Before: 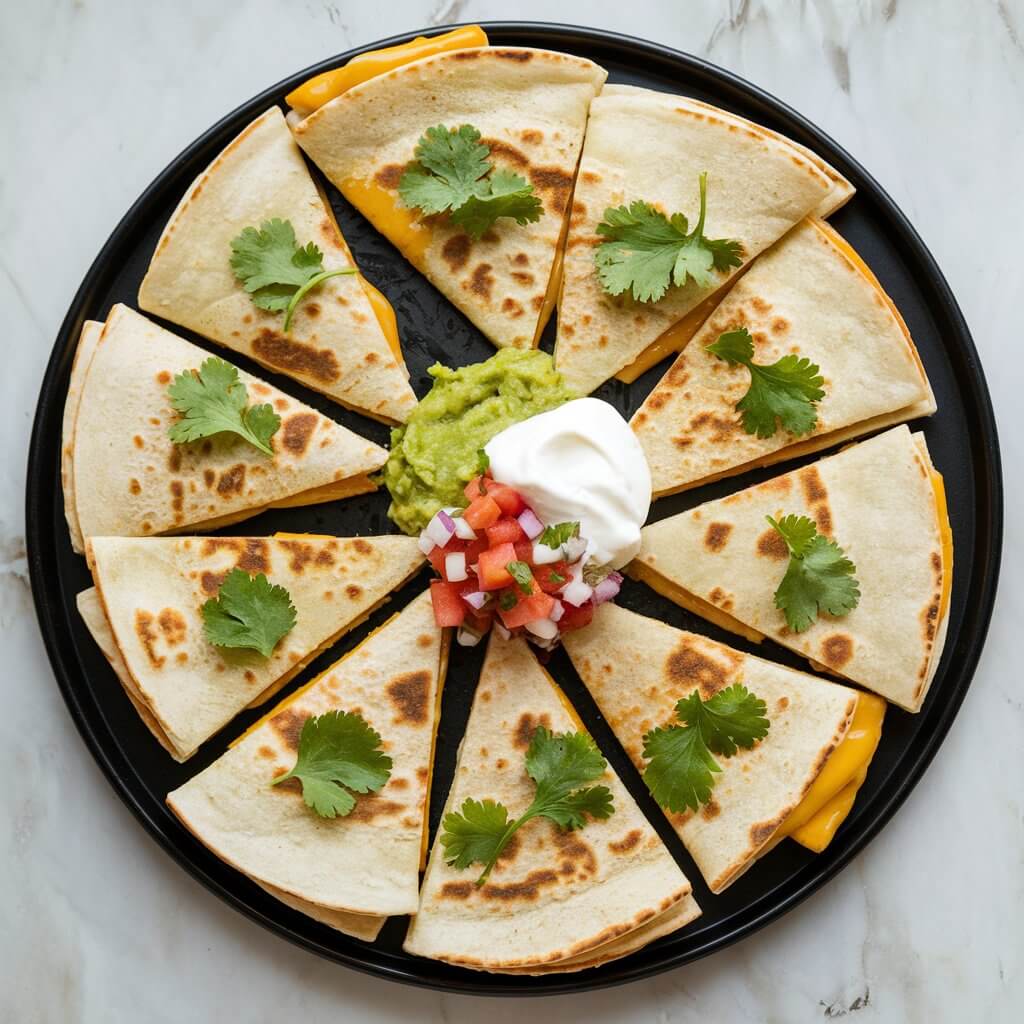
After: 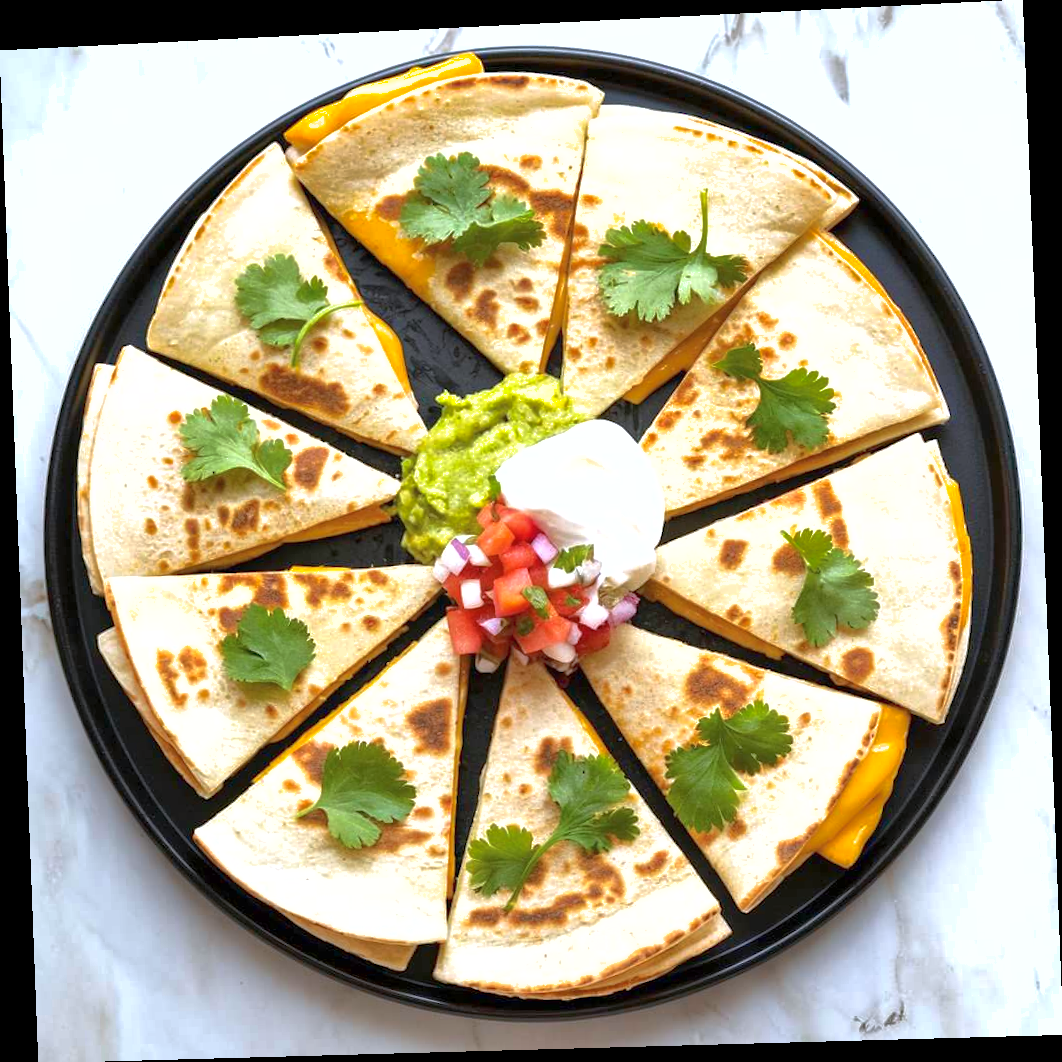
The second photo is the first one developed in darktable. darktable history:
shadows and highlights: on, module defaults
exposure: exposure 0.74 EV, compensate highlight preservation false
color zones: curves: ch0 [(0.25, 0.5) (0.423, 0.5) (0.443, 0.5) (0.521, 0.756) (0.568, 0.5) (0.576, 0.5) (0.75, 0.5)]; ch1 [(0.25, 0.5) (0.423, 0.5) (0.443, 0.5) (0.539, 0.873) (0.624, 0.565) (0.631, 0.5) (0.75, 0.5)]
color calibration: illuminant as shot in camera, x 0.358, y 0.373, temperature 4628.91 K
rotate and perspective: rotation -2.22°, lens shift (horizontal) -0.022, automatic cropping off
